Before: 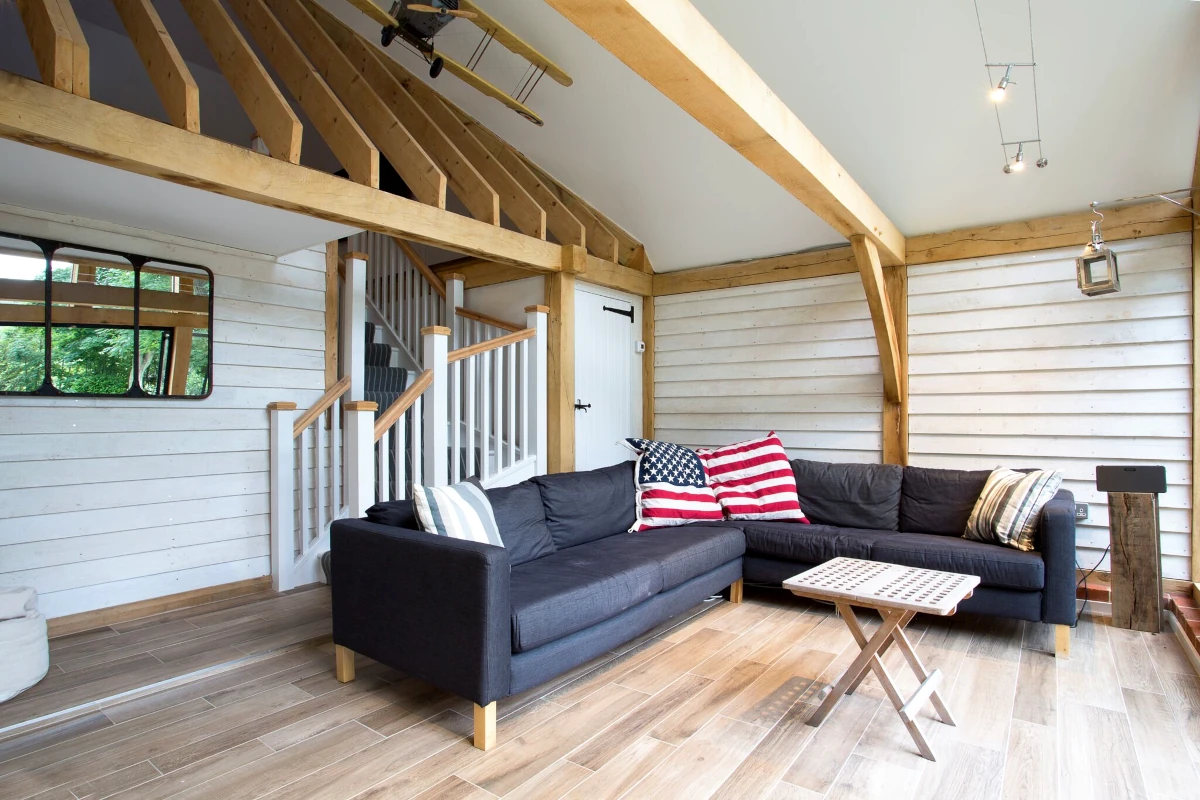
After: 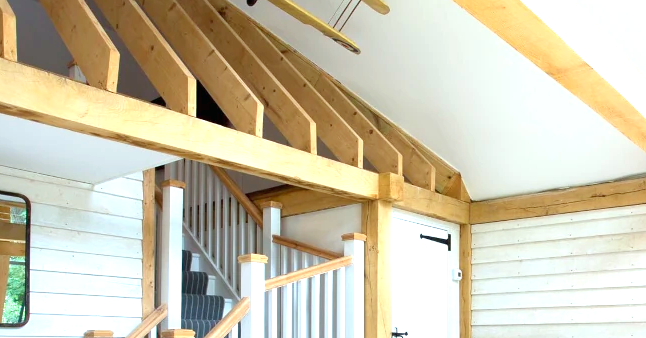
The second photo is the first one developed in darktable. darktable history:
color calibration: output R [1.003, 0.027, -0.041, 0], output G [-0.018, 1.043, -0.038, 0], output B [0.071, -0.086, 1.017, 0], illuminant as shot in camera, x 0.359, y 0.362, temperature 4570.54 K
crop: left 15.306%, top 9.065%, right 30.789%, bottom 48.638%
exposure: black level correction 0, exposure 1 EV, compensate highlight preservation false
levels: levels [0, 0.478, 1]
